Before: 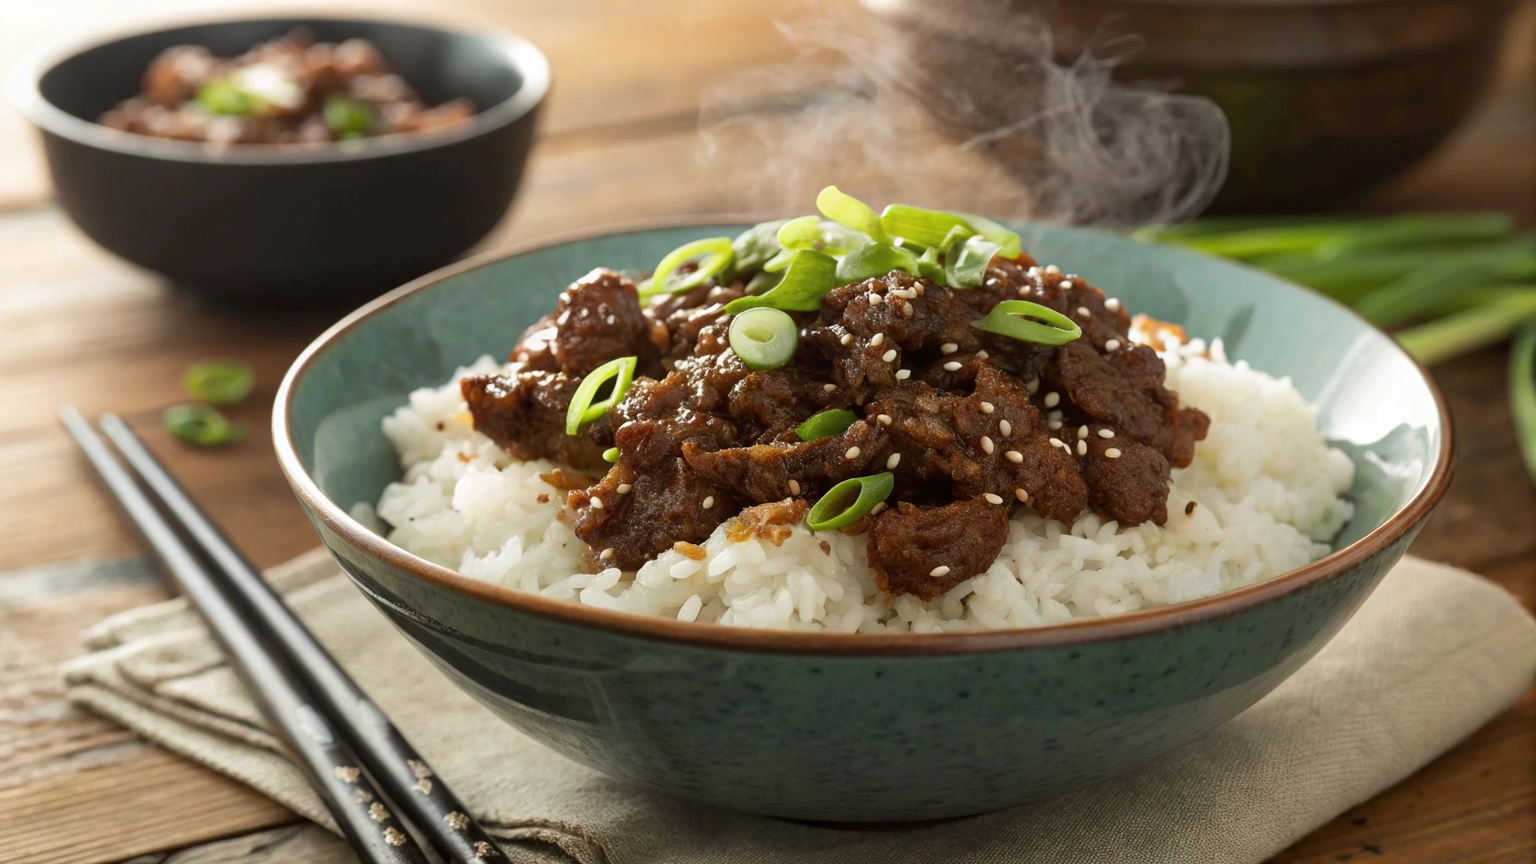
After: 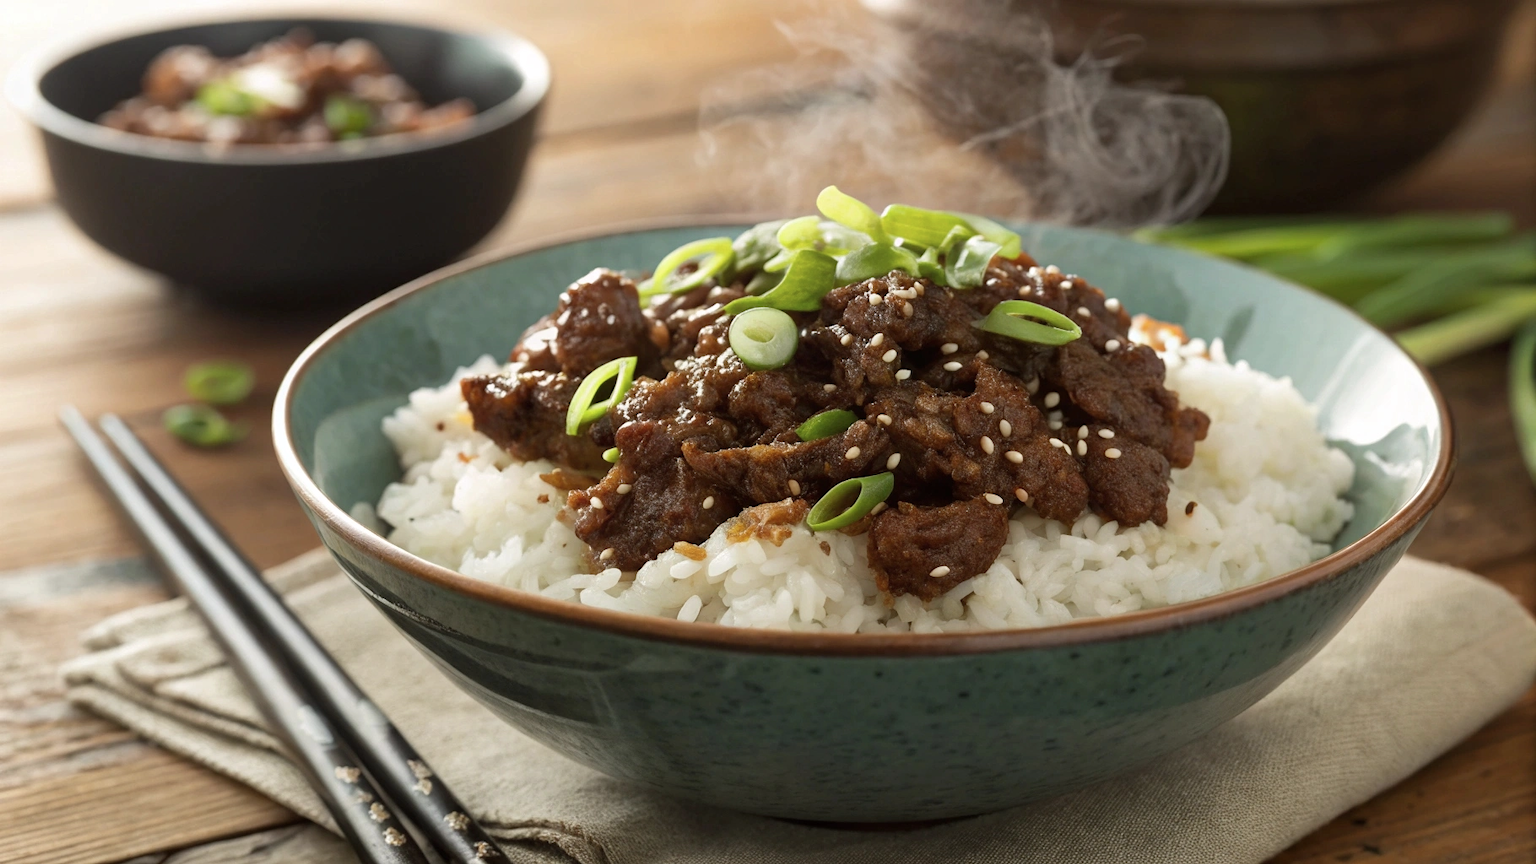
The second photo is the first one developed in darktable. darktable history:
contrast brightness saturation: saturation -0.101
tone equalizer: on, module defaults
